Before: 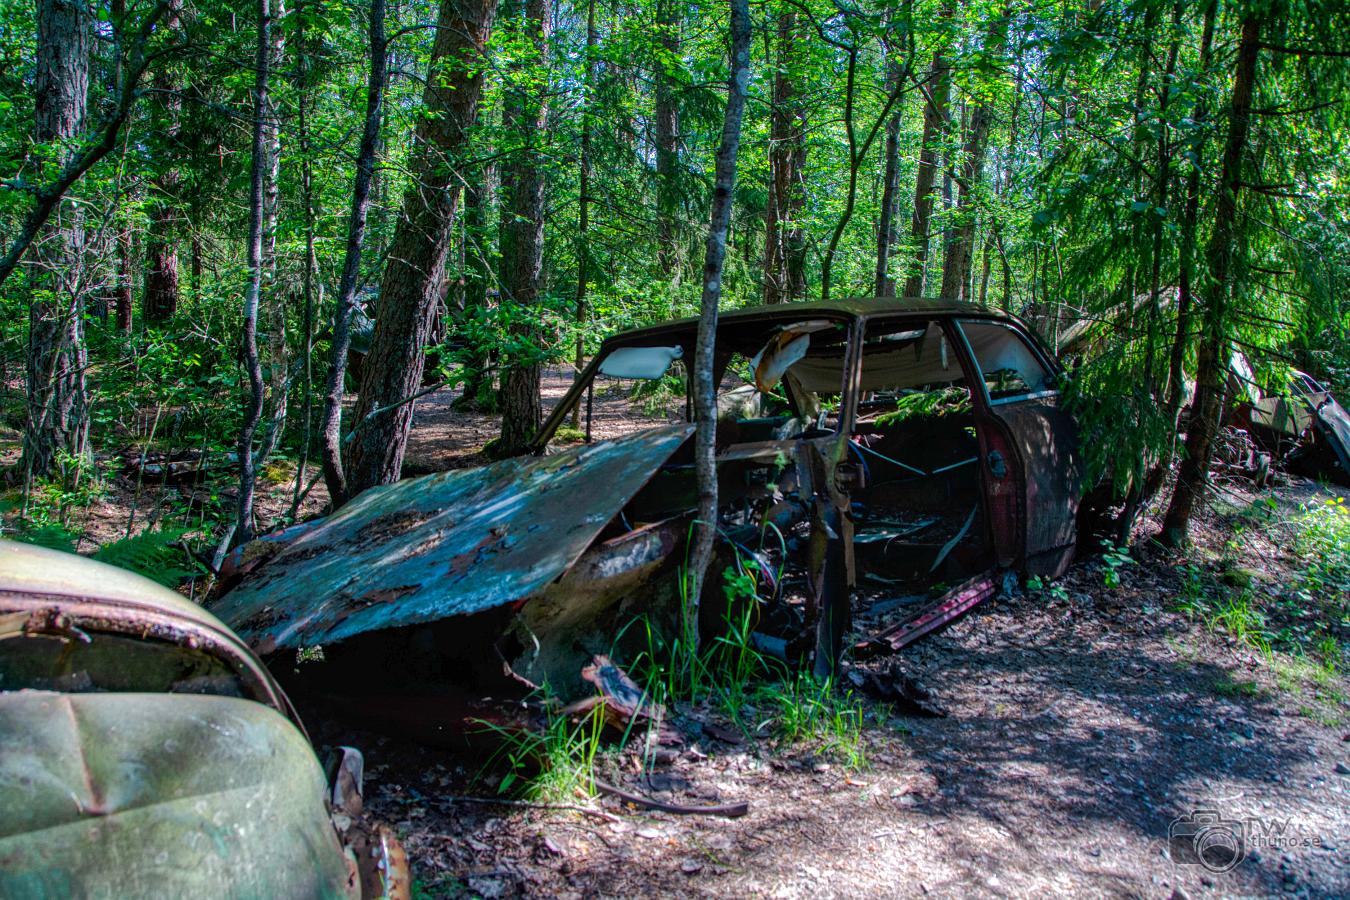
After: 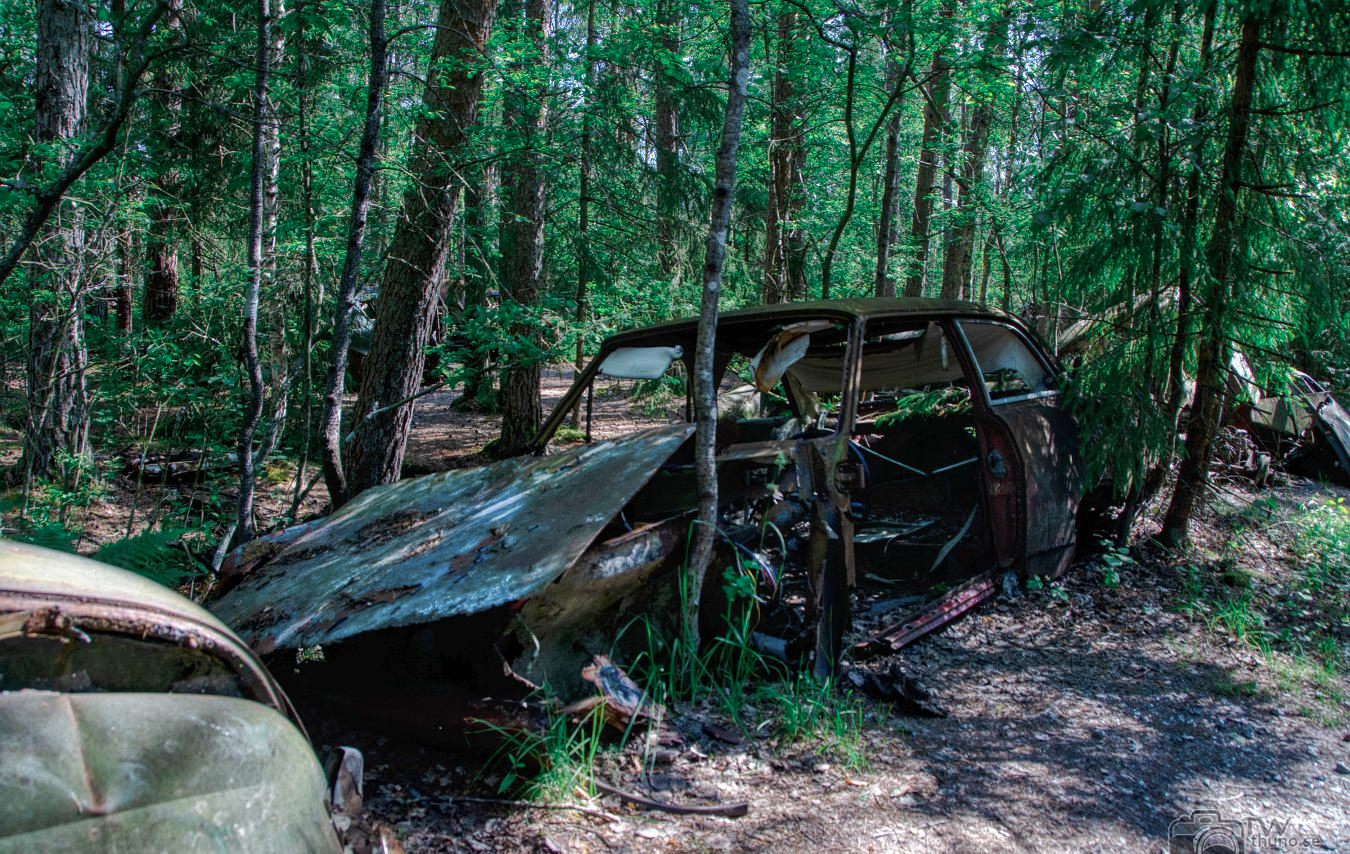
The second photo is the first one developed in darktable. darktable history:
color zones: curves: ch0 [(0, 0.5) (0.125, 0.4) (0.25, 0.5) (0.375, 0.4) (0.5, 0.4) (0.625, 0.6) (0.75, 0.6) (0.875, 0.5)]; ch1 [(0, 0.35) (0.125, 0.45) (0.25, 0.35) (0.375, 0.35) (0.5, 0.35) (0.625, 0.35) (0.75, 0.45) (0.875, 0.35)]; ch2 [(0, 0.6) (0.125, 0.5) (0.25, 0.5) (0.375, 0.6) (0.5, 0.6) (0.625, 0.5) (0.75, 0.5) (0.875, 0.5)]
crop and rotate: top 0%, bottom 5.097%
